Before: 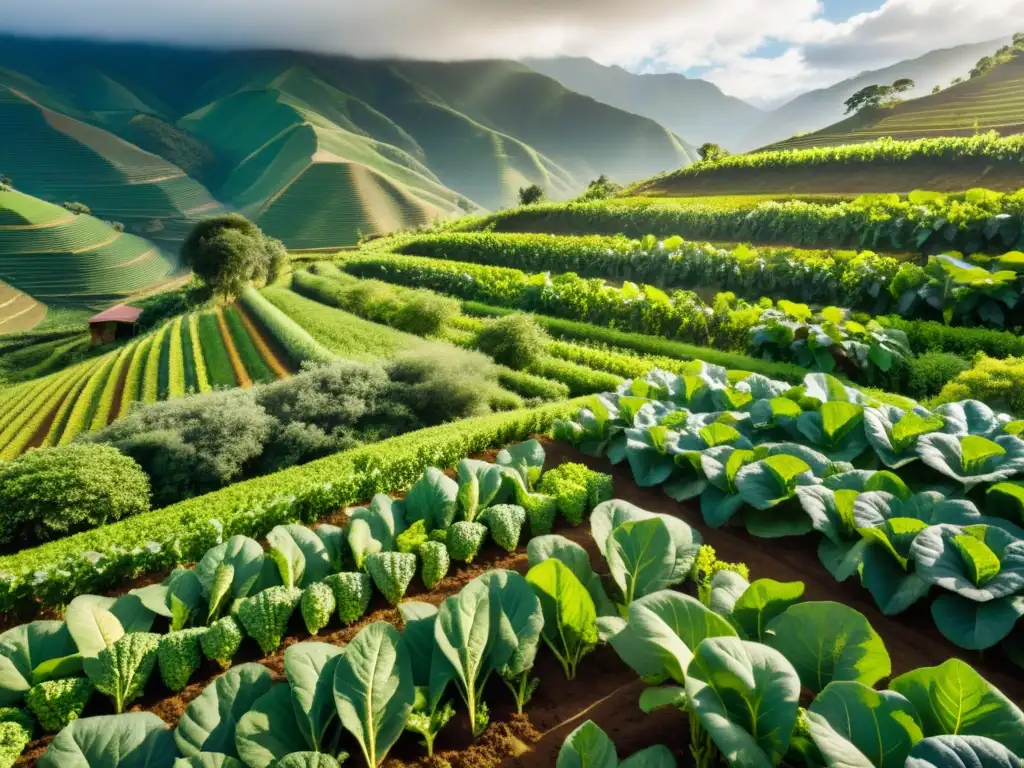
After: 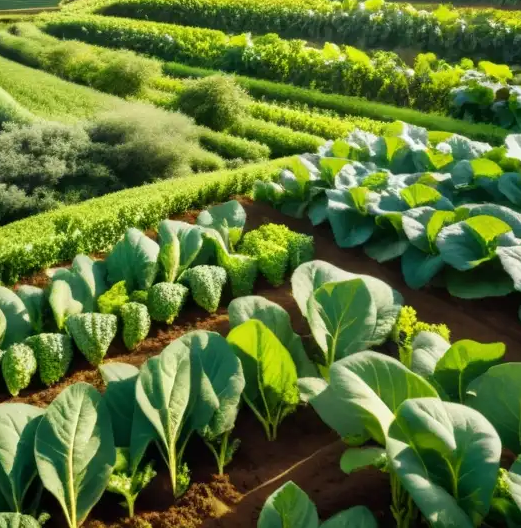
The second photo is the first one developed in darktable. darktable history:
crop and rotate: left 29.237%, top 31.152%, right 19.807%
base curve: curves: ch0 [(0, 0) (0.297, 0.298) (1, 1)], preserve colors none
